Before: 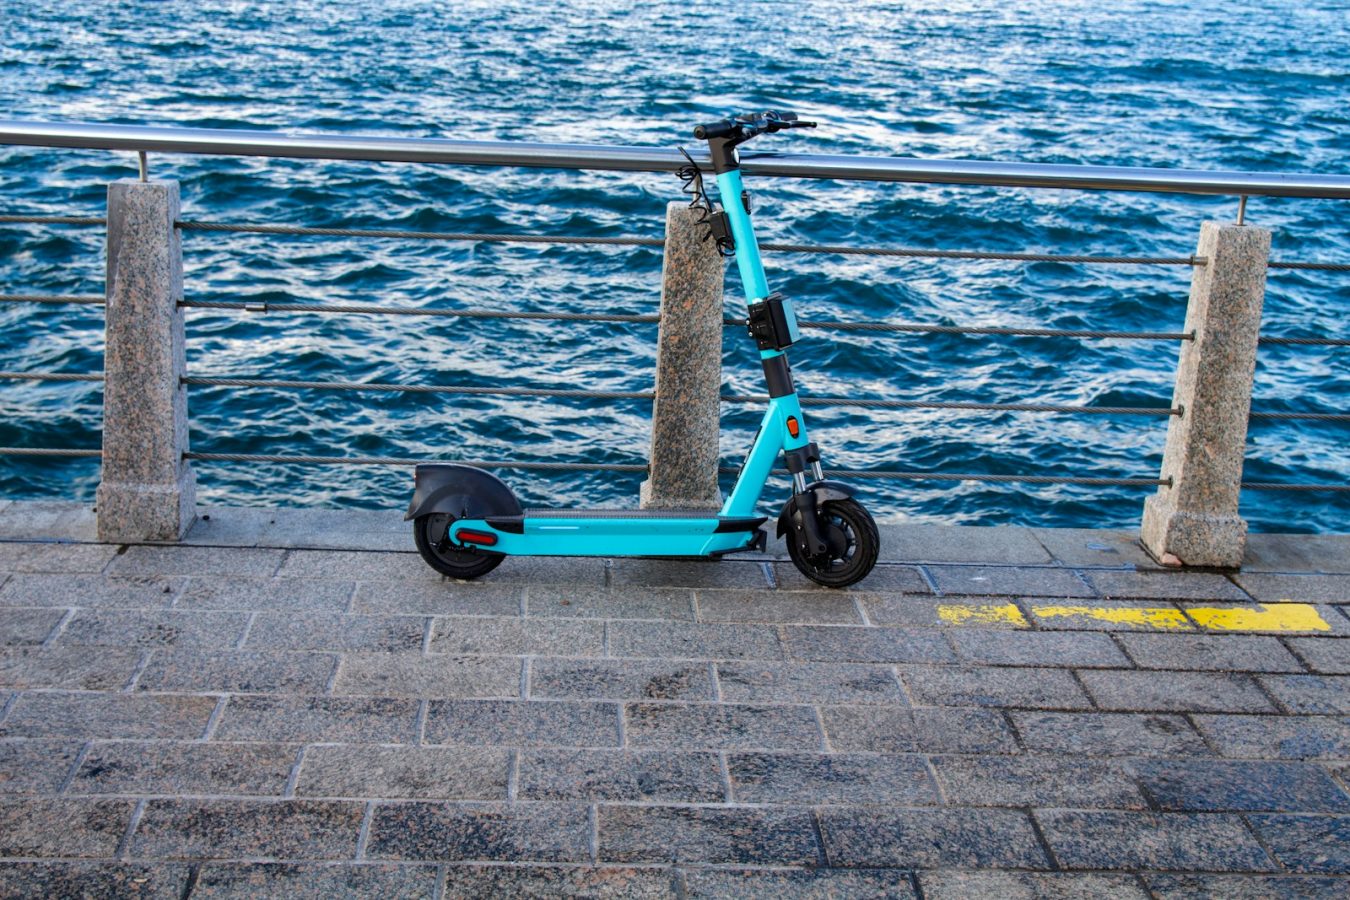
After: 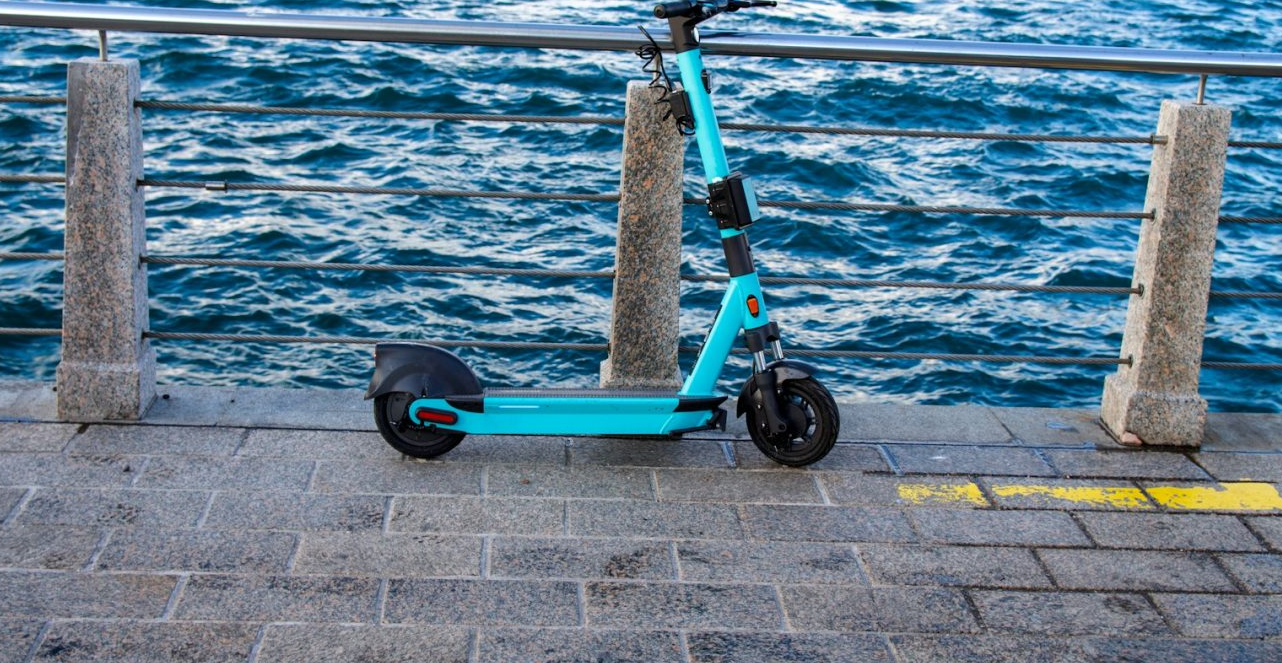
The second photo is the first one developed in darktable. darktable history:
crop and rotate: left 2.975%, top 13.468%, right 1.993%, bottom 12.852%
